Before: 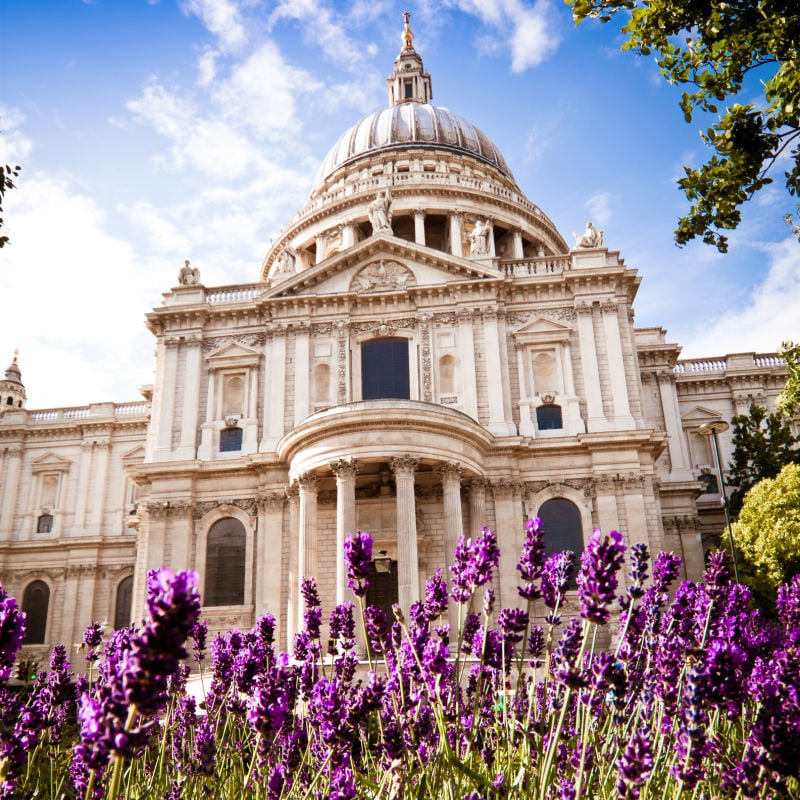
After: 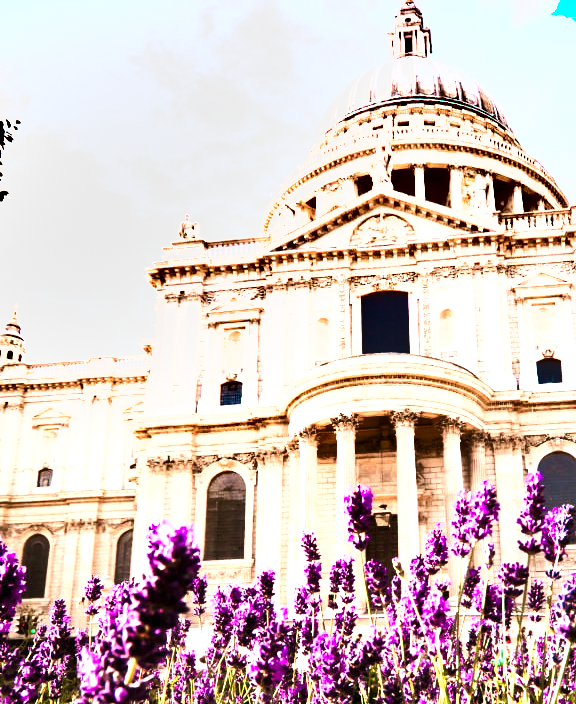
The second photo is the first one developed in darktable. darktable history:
crop: top 5.803%, right 27.864%, bottom 5.804%
shadows and highlights: soften with gaussian
grain: coarseness 0.81 ISO, strength 1.34%, mid-tones bias 0%
tone equalizer: -8 EV -0.75 EV, -7 EV -0.7 EV, -6 EV -0.6 EV, -5 EV -0.4 EV, -3 EV 0.4 EV, -2 EV 0.6 EV, -1 EV 0.7 EV, +0 EV 0.75 EV, edges refinement/feathering 500, mask exposure compensation -1.57 EV, preserve details no
base curve: curves: ch0 [(0, 0) (0.666, 0.806) (1, 1)]
exposure: black level correction 0, exposure 1 EV, compensate exposure bias true, compensate highlight preservation false
